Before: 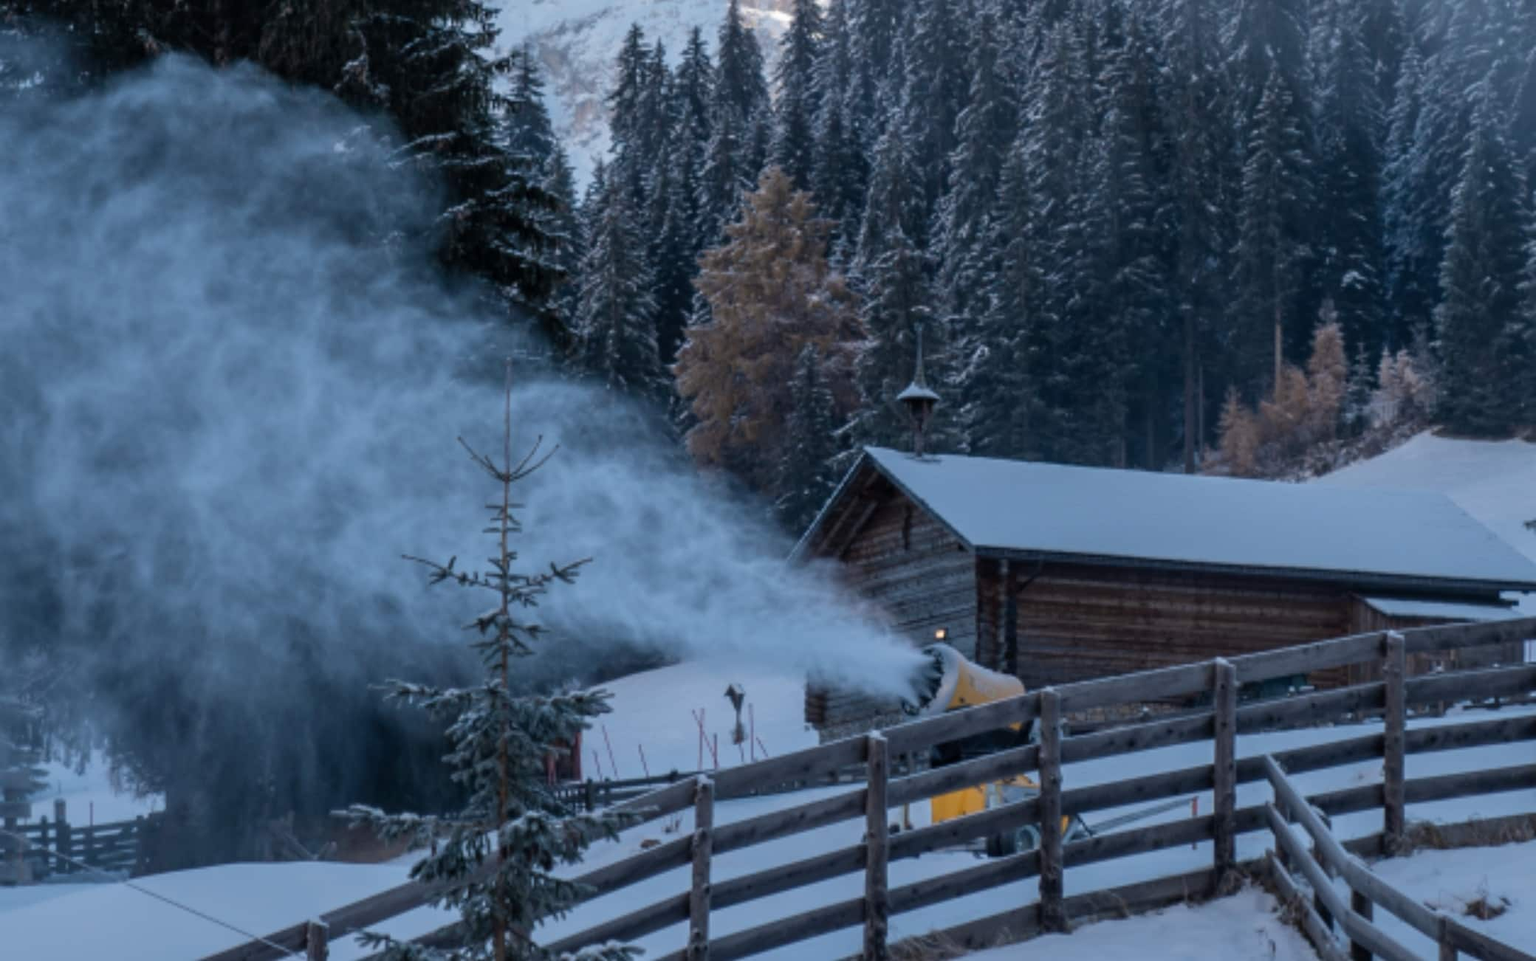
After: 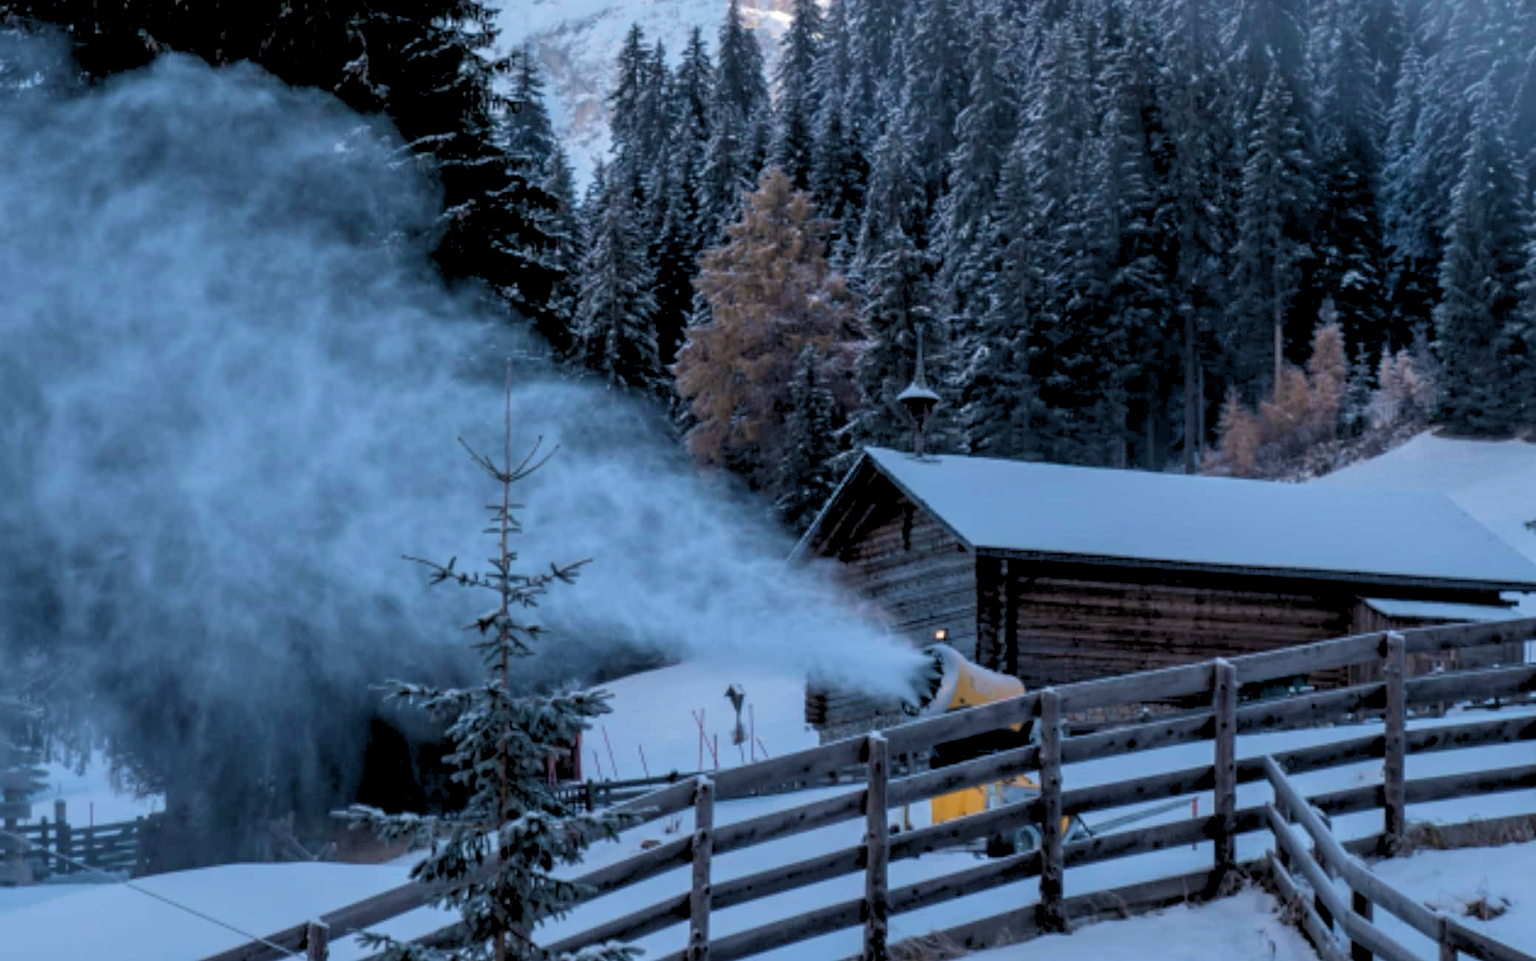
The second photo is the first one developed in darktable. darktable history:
velvia: on, module defaults
rgb levels: levels [[0.013, 0.434, 0.89], [0, 0.5, 1], [0, 0.5, 1]]
